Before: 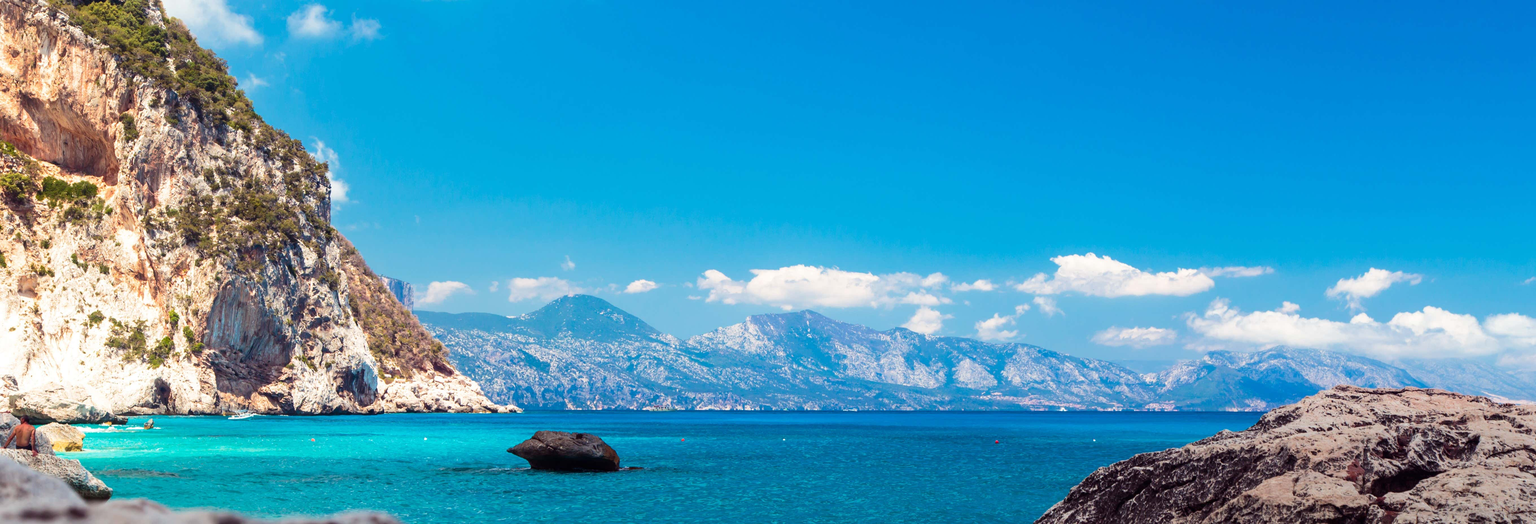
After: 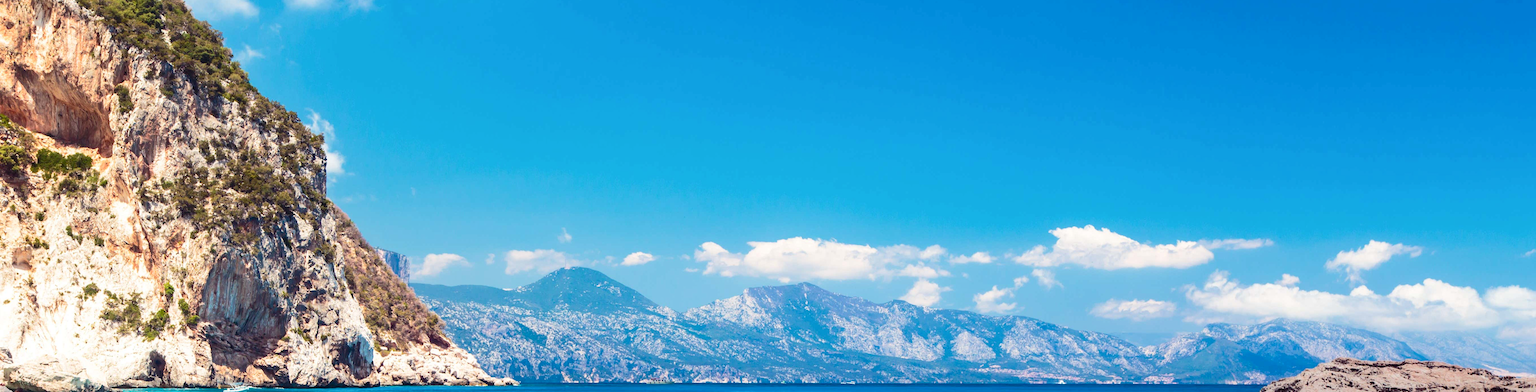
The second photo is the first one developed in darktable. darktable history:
crop: left 0.397%, top 5.542%, bottom 19.78%
tone curve: curves: ch0 [(0, 0) (0.339, 0.306) (0.687, 0.706) (1, 1)], color space Lab, independent channels, preserve colors none
